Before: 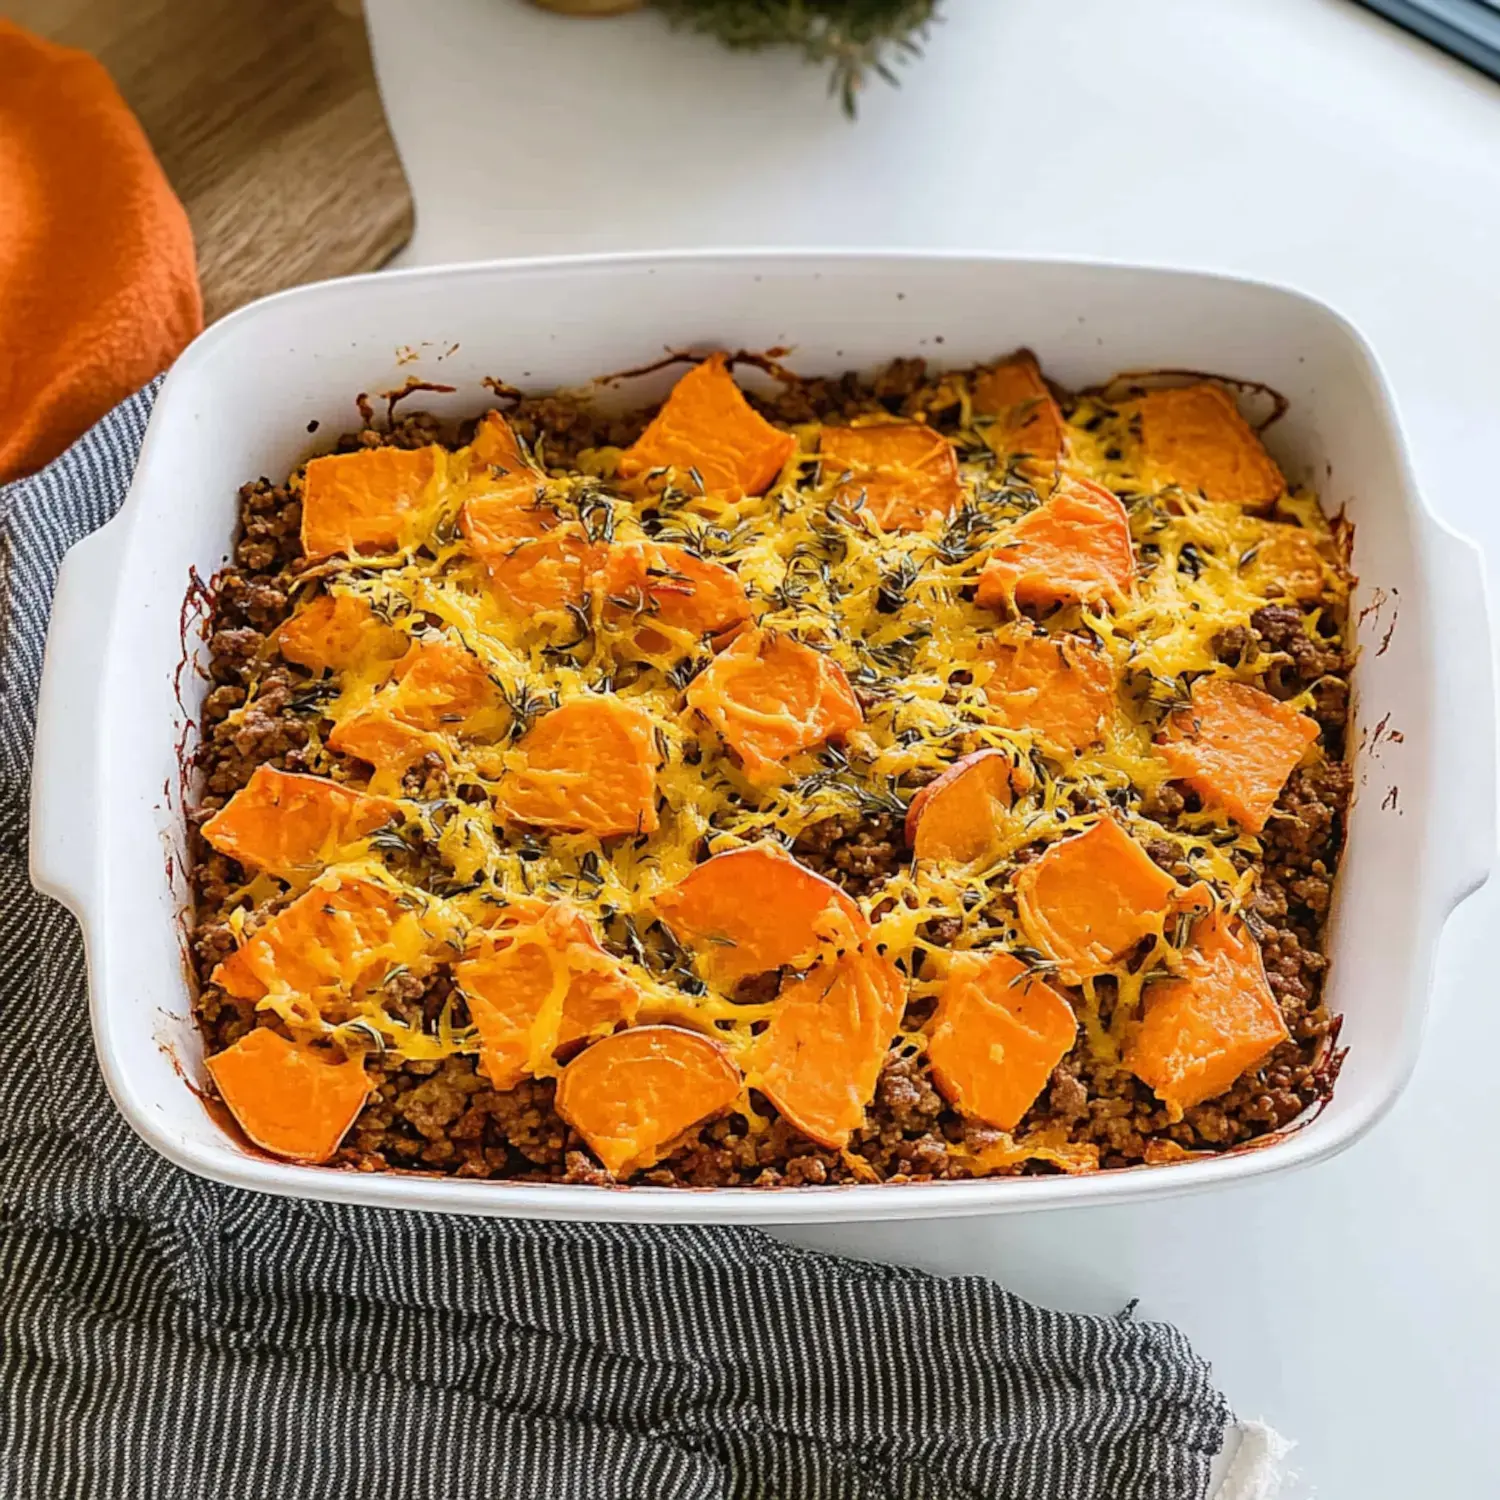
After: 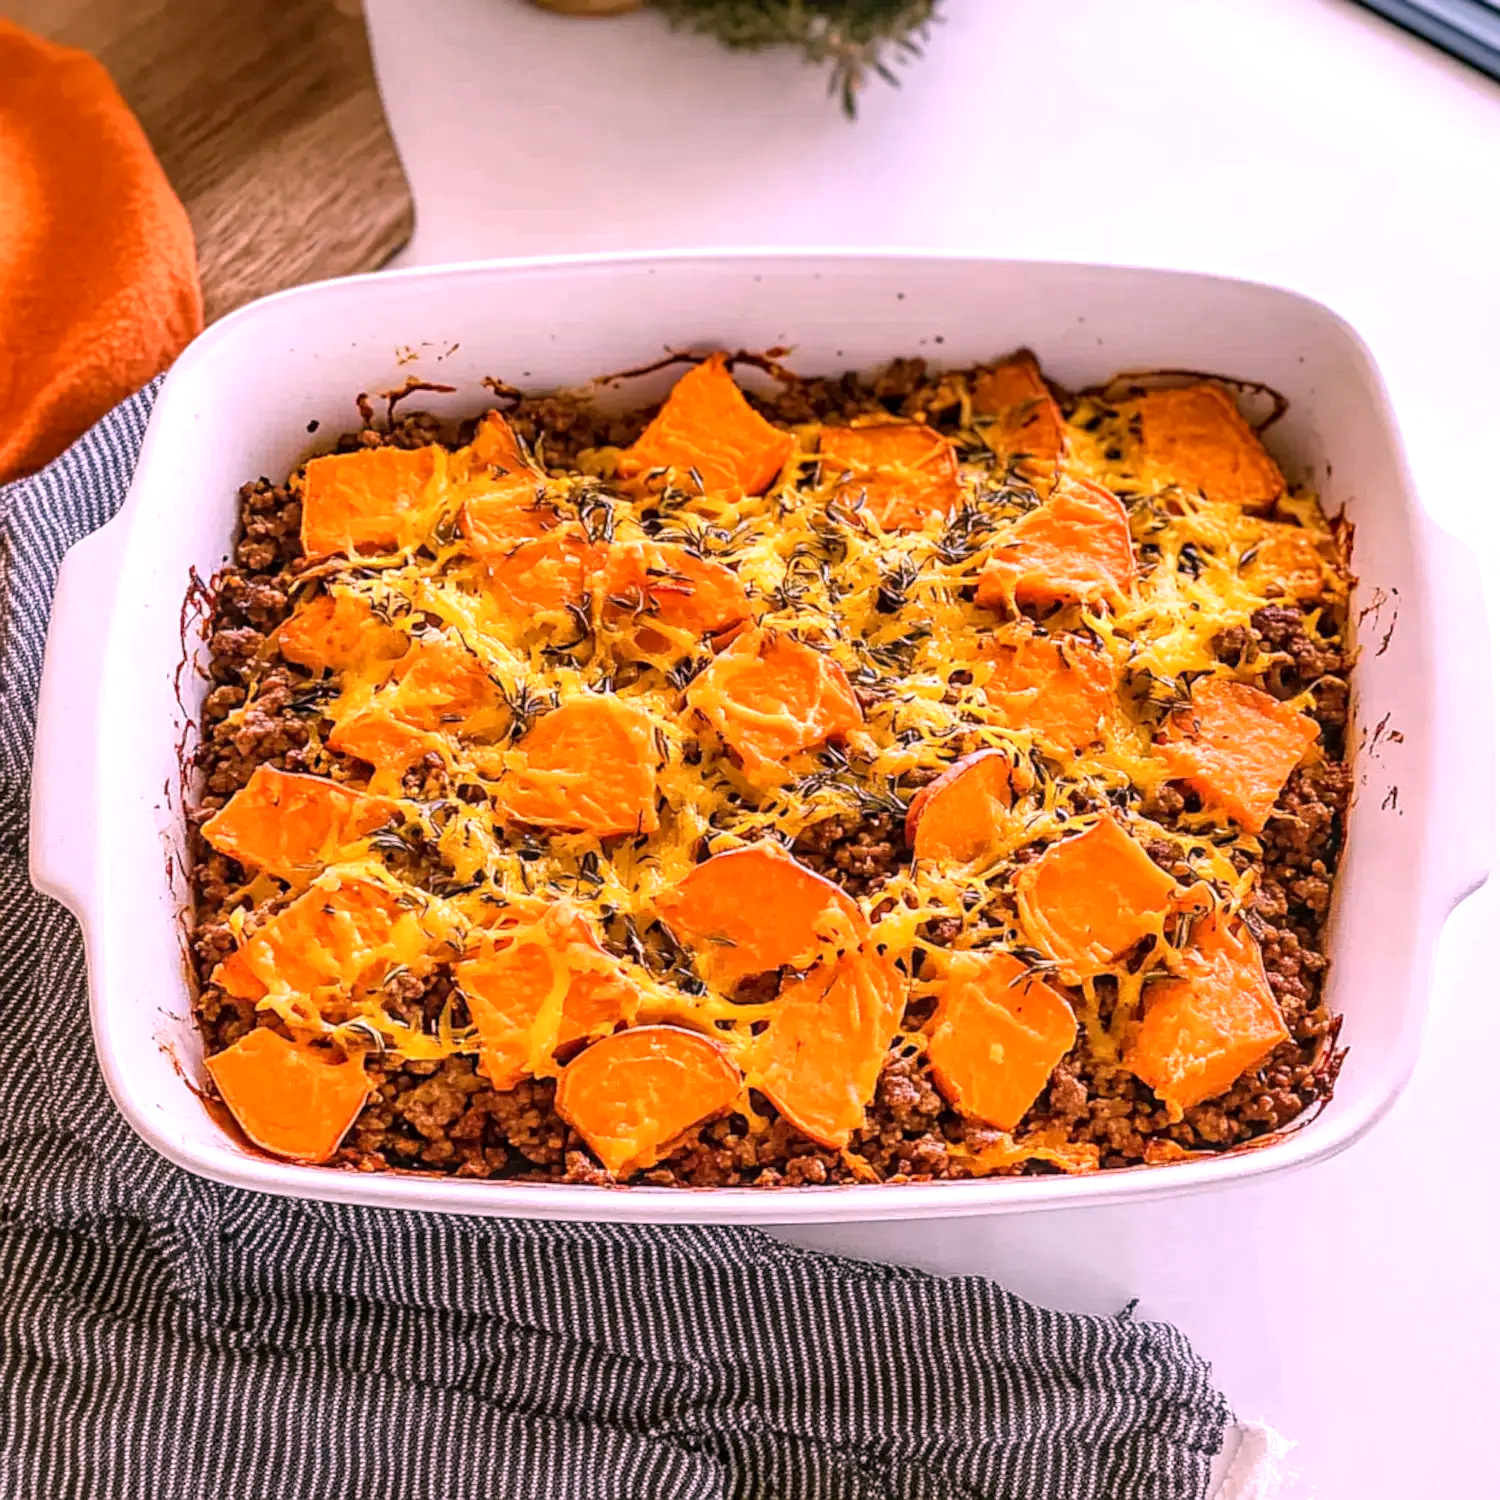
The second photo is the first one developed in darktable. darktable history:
local contrast: on, module defaults
exposure: black level correction 0.001, exposure 0.14 EV, compensate highlight preservation false
white balance: red 1.188, blue 1.11
